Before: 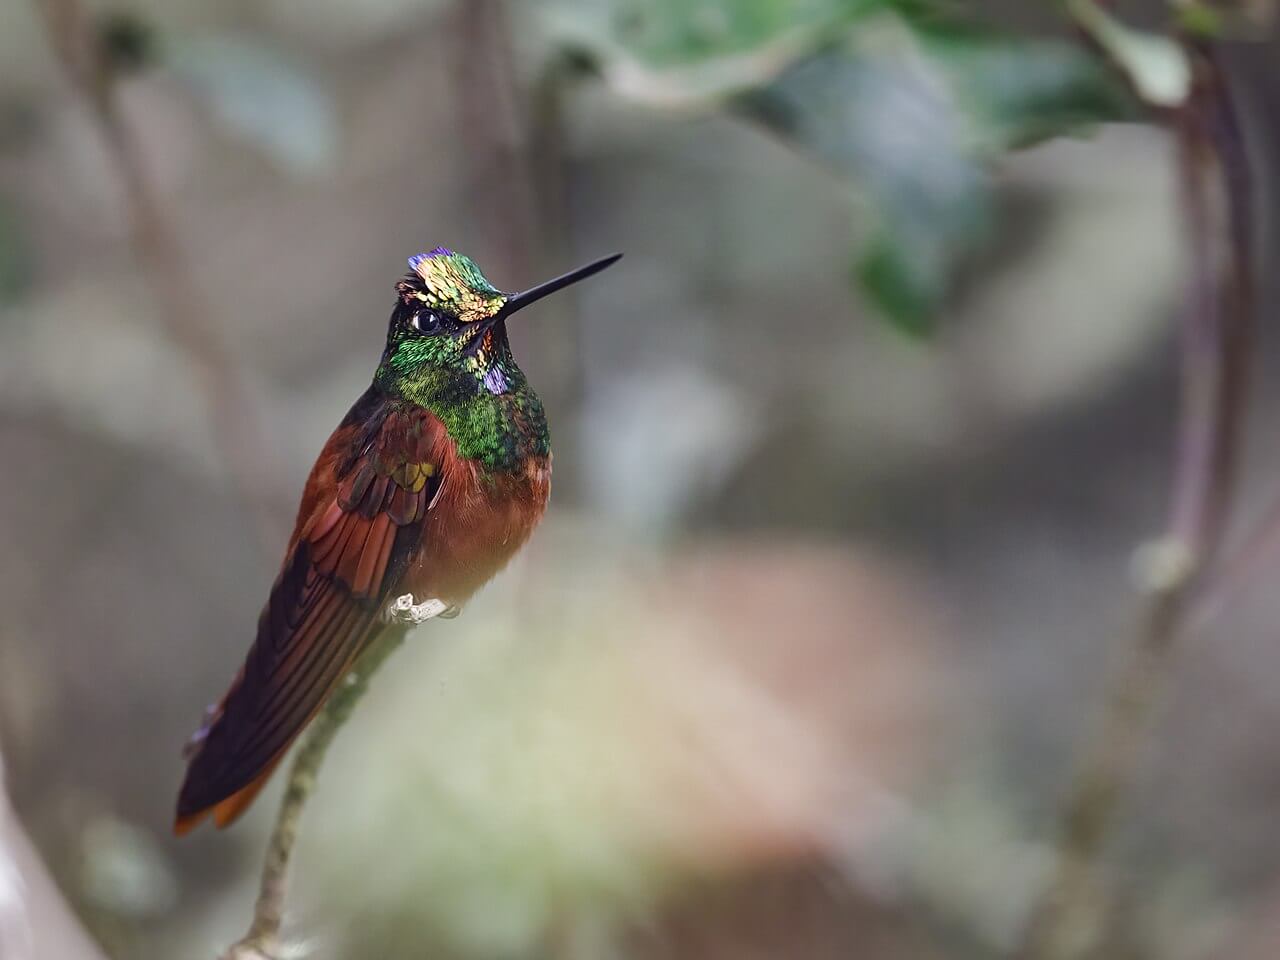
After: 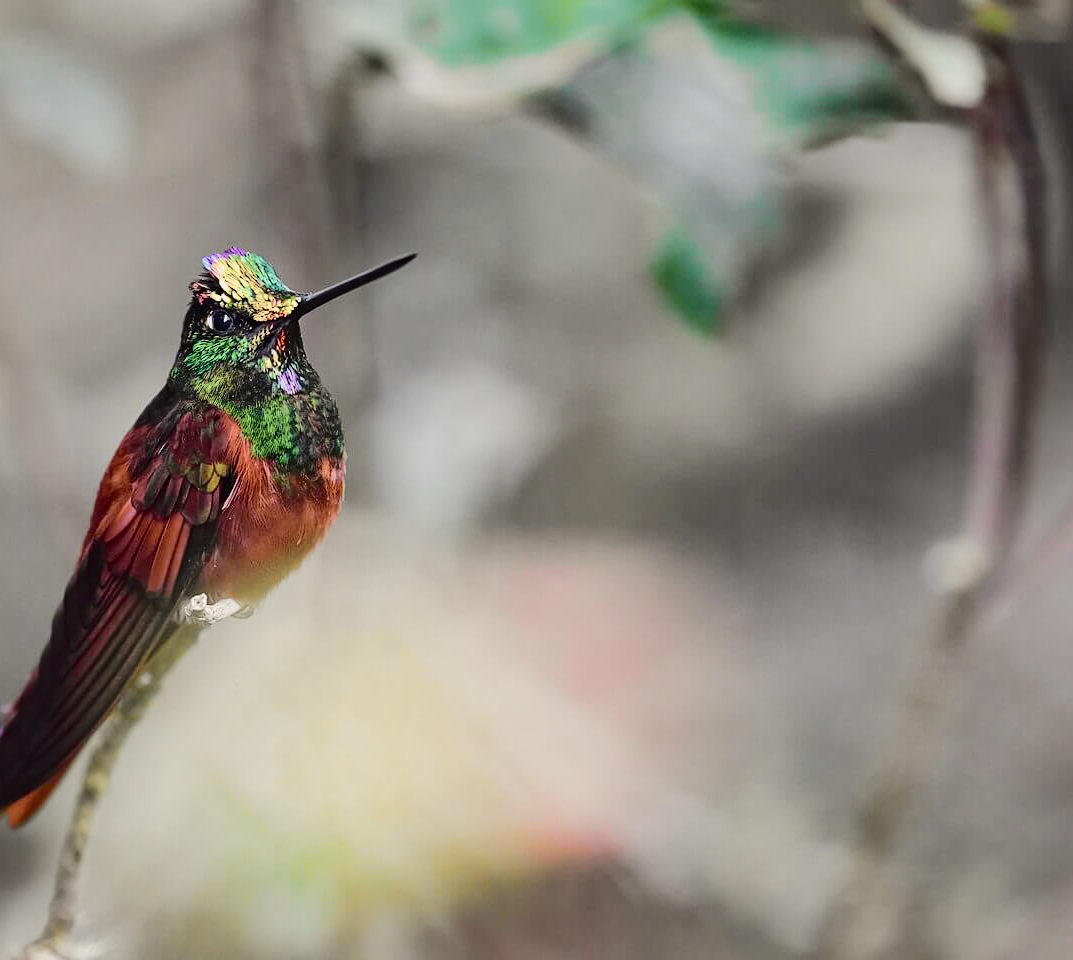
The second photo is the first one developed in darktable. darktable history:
crop: left 16.145%
contrast brightness saturation: contrast 0.01, saturation -0.05
tone curve: curves: ch0 [(0.014, 0) (0.13, 0.09) (0.227, 0.211) (0.33, 0.395) (0.494, 0.615) (0.662, 0.76) (0.795, 0.846) (1, 0.969)]; ch1 [(0, 0) (0.366, 0.367) (0.447, 0.416) (0.473, 0.484) (0.504, 0.502) (0.525, 0.518) (0.564, 0.601) (0.634, 0.66) (0.746, 0.804) (1, 1)]; ch2 [(0, 0) (0.333, 0.346) (0.375, 0.375) (0.424, 0.43) (0.476, 0.498) (0.496, 0.505) (0.517, 0.522) (0.548, 0.548) (0.579, 0.618) (0.651, 0.674) (0.688, 0.728) (1, 1)], color space Lab, independent channels, preserve colors none
